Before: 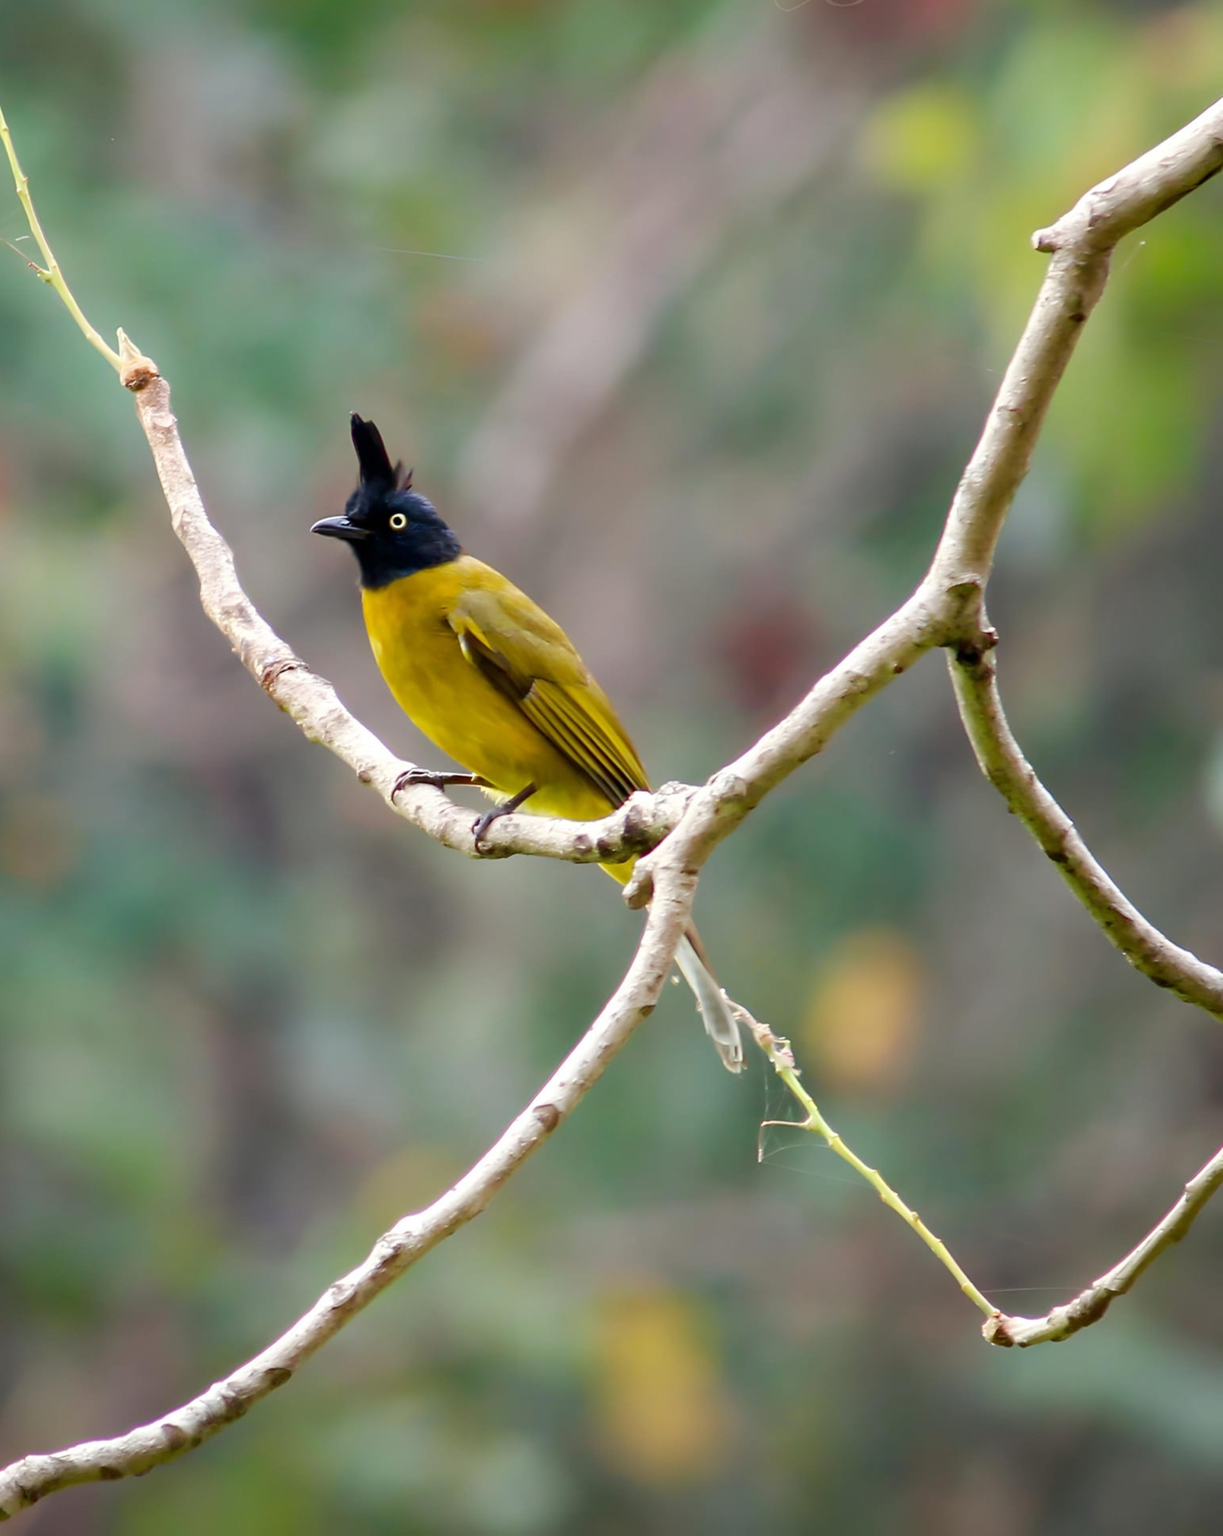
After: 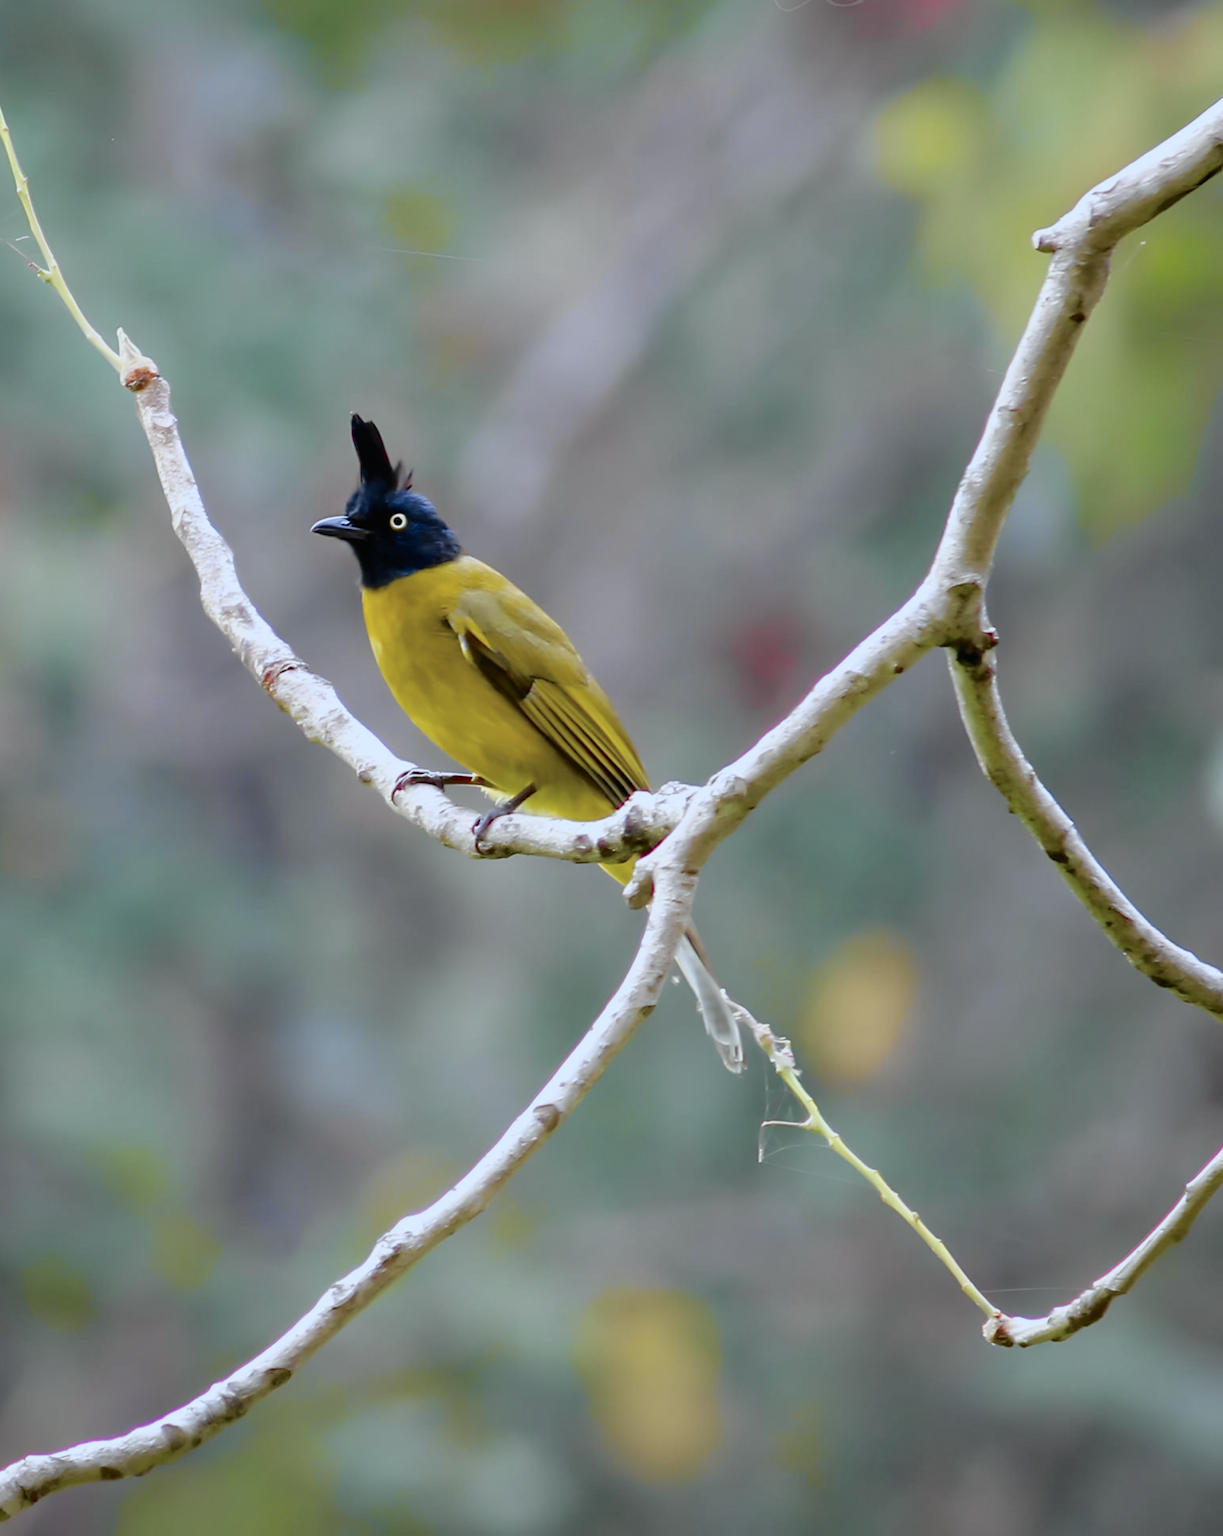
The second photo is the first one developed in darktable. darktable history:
tone equalizer: -8 EV 0.25 EV, -7 EV 0.417 EV, -6 EV 0.417 EV, -5 EV 0.25 EV, -3 EV -0.25 EV, -2 EV -0.417 EV, -1 EV -0.417 EV, +0 EV -0.25 EV, edges refinement/feathering 500, mask exposure compensation -1.57 EV, preserve details guided filter
white balance: red 0.926, green 1.003, blue 1.133
tone curve: curves: ch0 [(0, 0.009) (0.105, 0.08) (0.195, 0.18) (0.283, 0.316) (0.384, 0.434) (0.485, 0.531) (0.638, 0.69) (0.81, 0.872) (1, 0.977)]; ch1 [(0, 0) (0.161, 0.092) (0.35, 0.33) (0.379, 0.401) (0.456, 0.469) (0.502, 0.5) (0.525, 0.514) (0.586, 0.617) (0.635, 0.655) (1, 1)]; ch2 [(0, 0) (0.371, 0.362) (0.437, 0.437) (0.48, 0.49) (0.53, 0.515) (0.56, 0.571) (0.622, 0.606) (1, 1)], color space Lab, independent channels, preserve colors none
